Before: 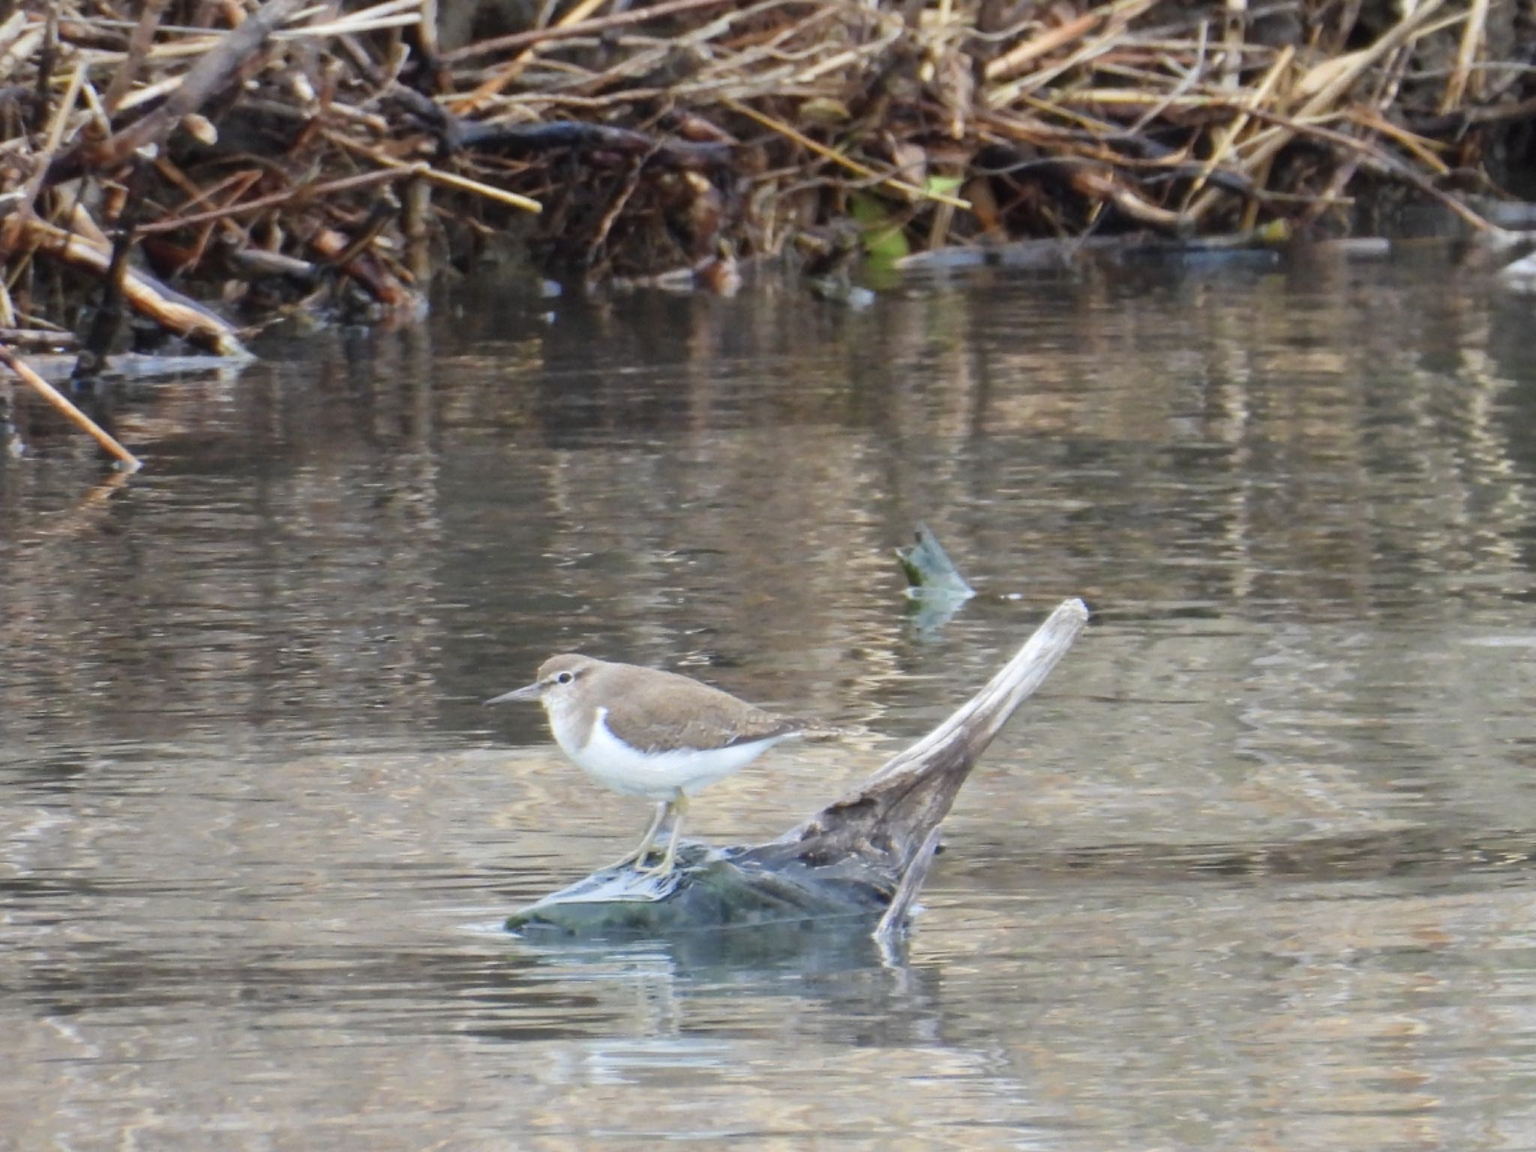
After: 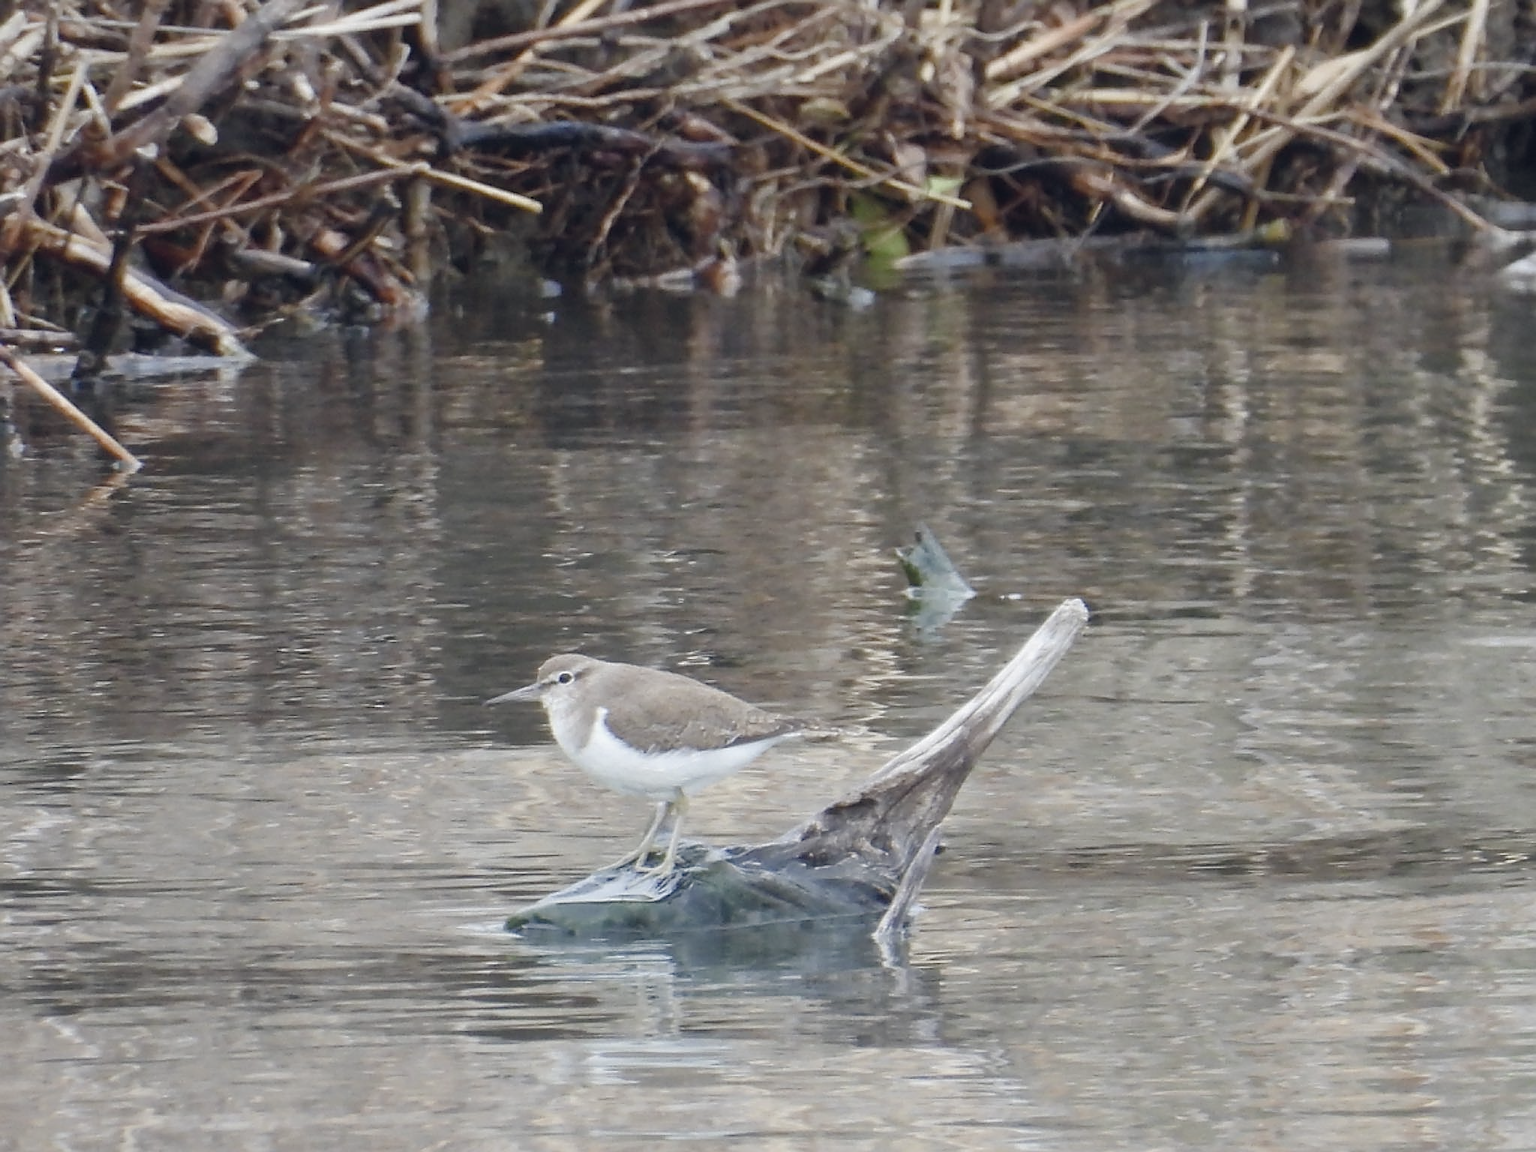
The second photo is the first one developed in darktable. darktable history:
color balance rgb: global offset › chroma 0.066%, global offset › hue 253.56°, perceptual saturation grading › global saturation 25.025%, perceptual saturation grading › highlights -50.098%, perceptual saturation grading › shadows 30.949%, global vibrance 20%
contrast brightness saturation: contrast -0.057, saturation -0.407
sharpen: radius 1.374, amount 1.266, threshold 0.653
